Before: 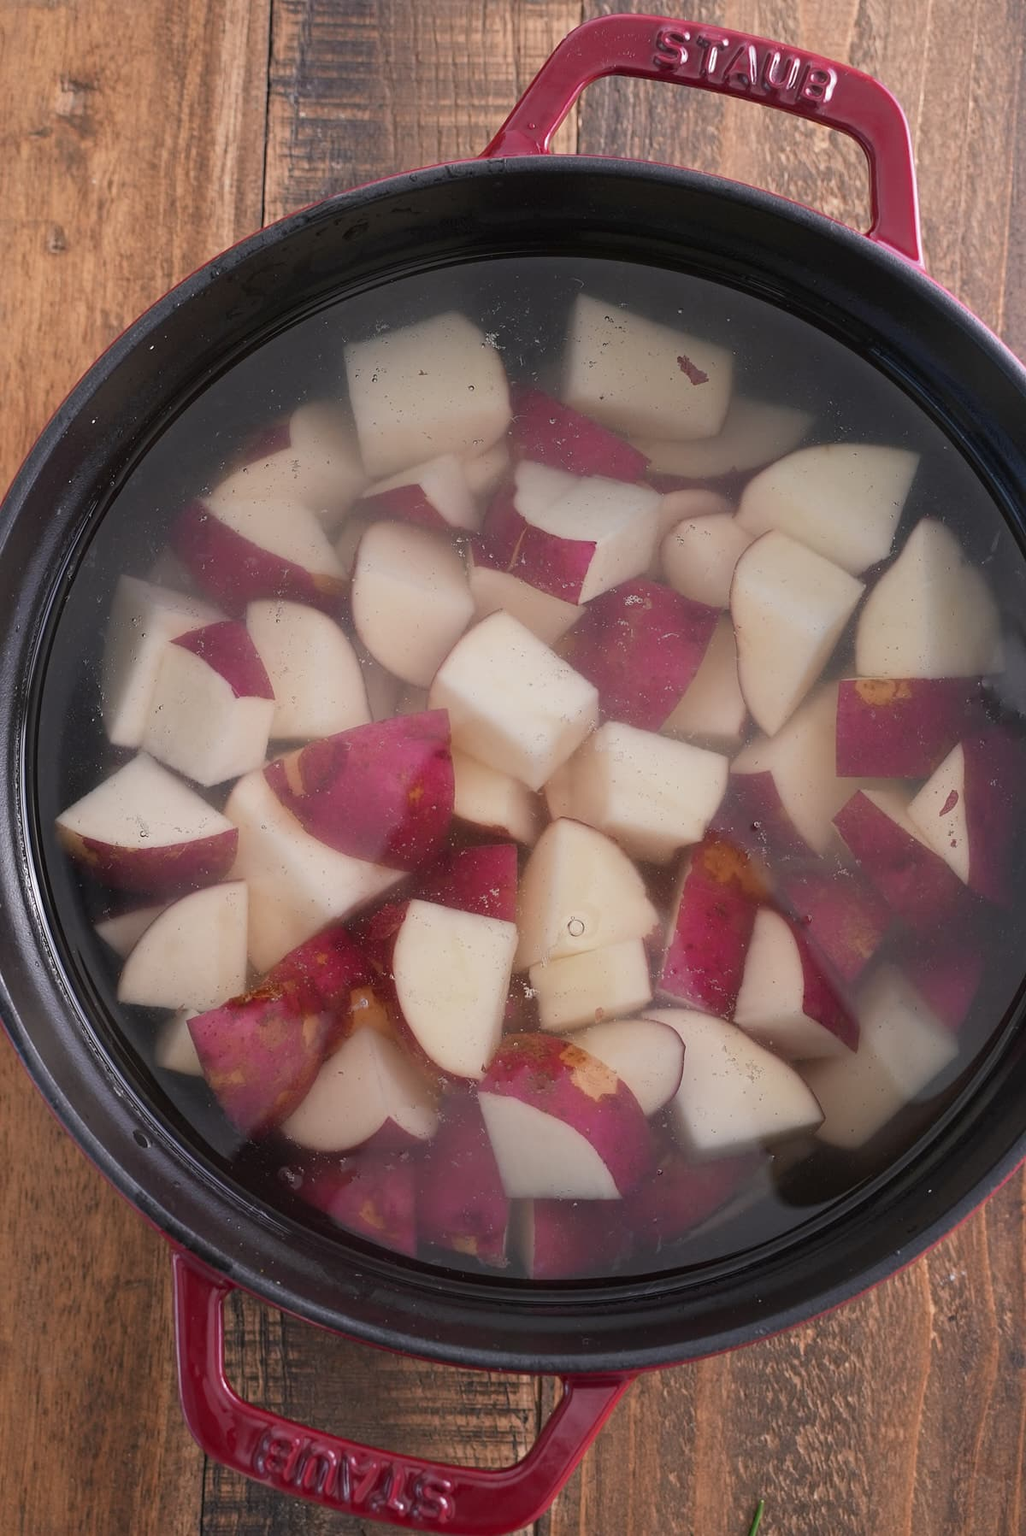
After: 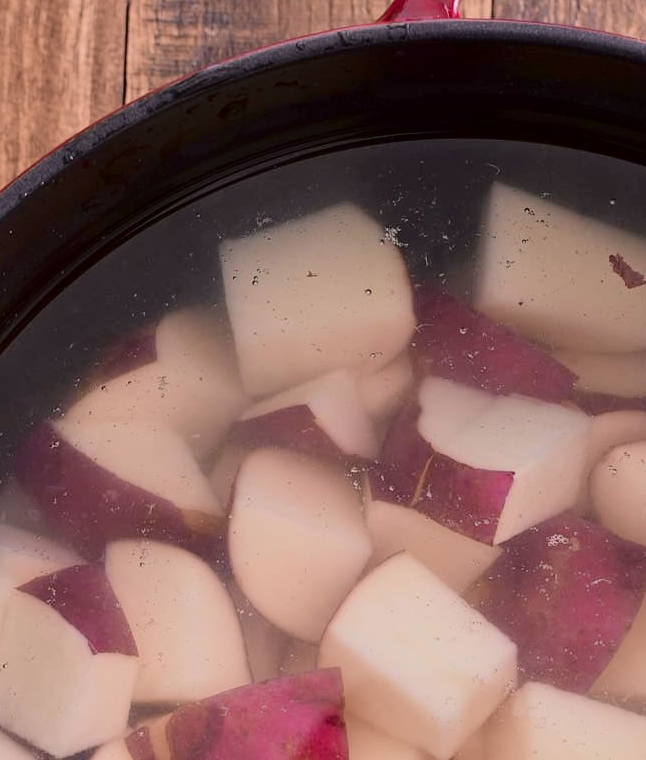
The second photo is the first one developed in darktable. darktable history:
crop: left 15.306%, top 9.065%, right 30.789%, bottom 48.638%
tone curve: curves: ch0 [(0, 0) (0.049, 0.01) (0.154, 0.081) (0.491, 0.519) (0.748, 0.765) (1, 0.919)]; ch1 [(0, 0) (0.172, 0.123) (0.317, 0.272) (0.401, 0.422) (0.489, 0.496) (0.531, 0.557) (0.615, 0.612) (0.741, 0.783) (1, 1)]; ch2 [(0, 0) (0.411, 0.424) (0.483, 0.478) (0.544, 0.56) (0.686, 0.638) (1, 1)], color space Lab, independent channels, preserve colors none
